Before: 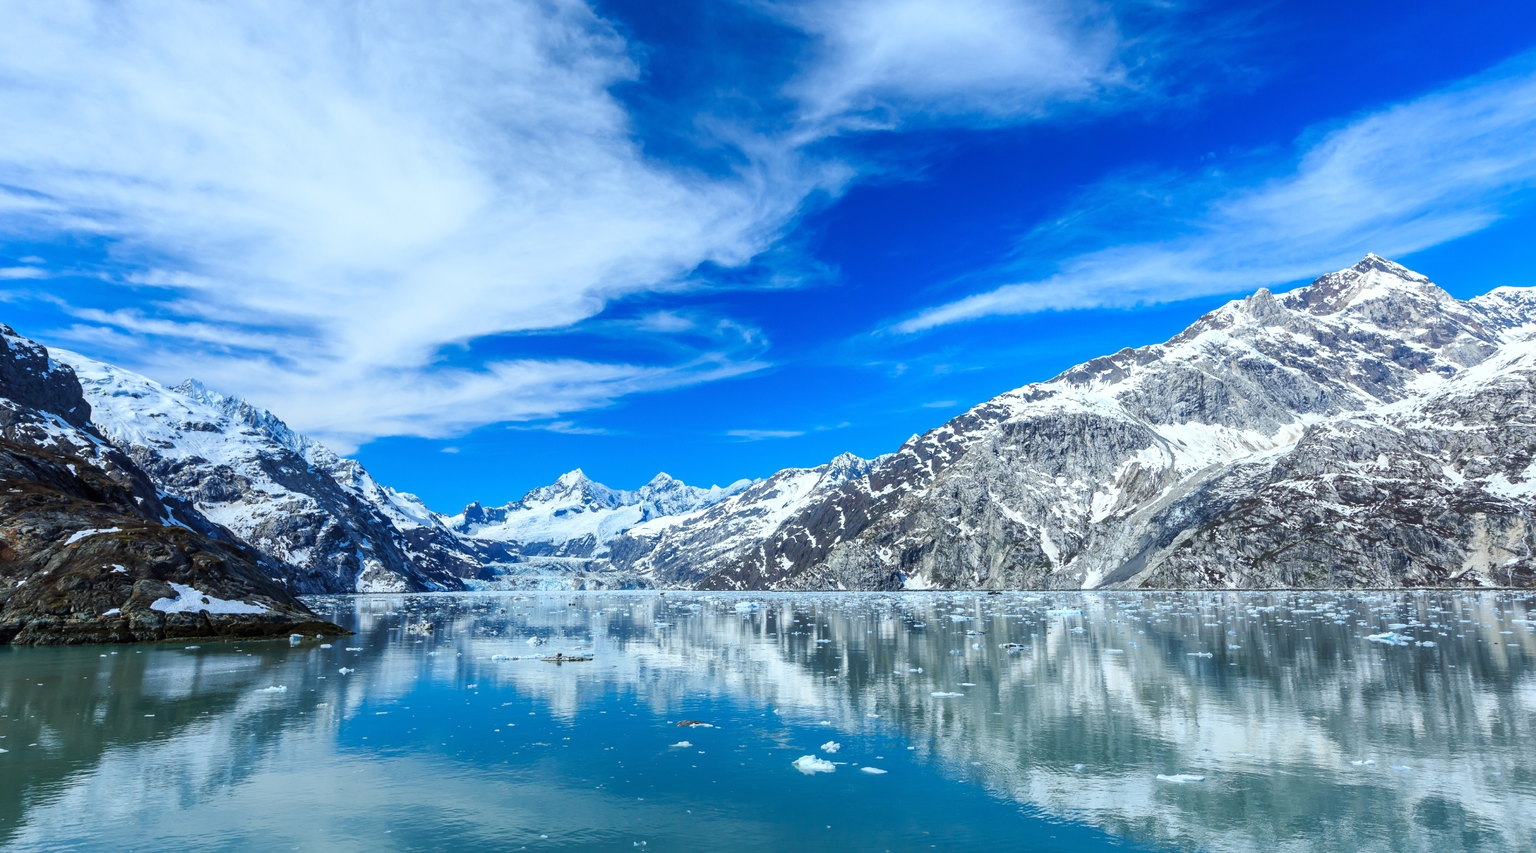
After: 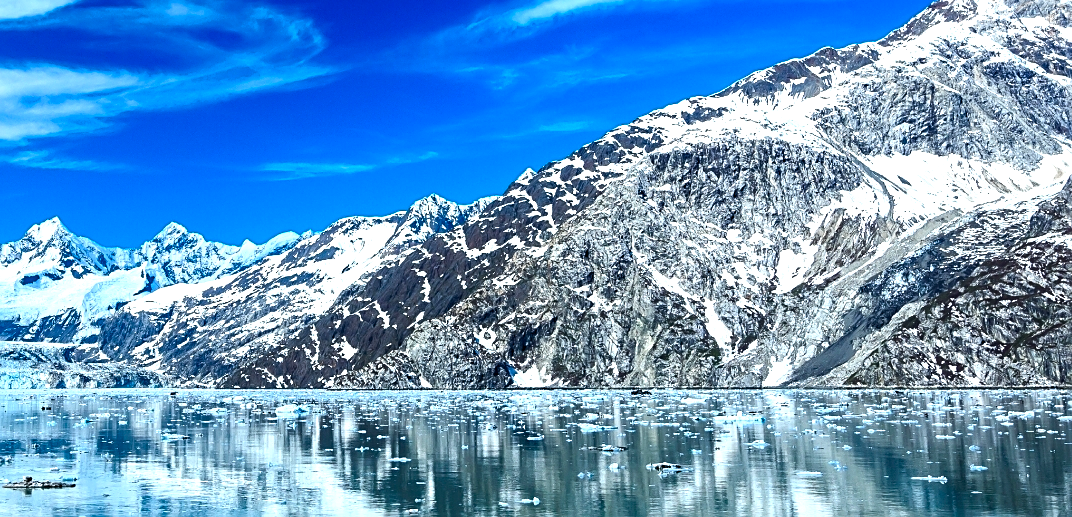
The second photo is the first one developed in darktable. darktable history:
sharpen: on, module defaults
crop: left 35.137%, top 36.88%, right 14.91%, bottom 20.028%
color balance rgb: perceptual saturation grading › global saturation 28.579%, perceptual saturation grading › mid-tones 12.703%, perceptual saturation grading › shadows 9.66%, perceptual brilliance grading › highlights 14.424%, perceptual brilliance grading › mid-tones -6.785%, perceptual brilliance grading › shadows -26.676%
haze removal: compatibility mode true, adaptive false
